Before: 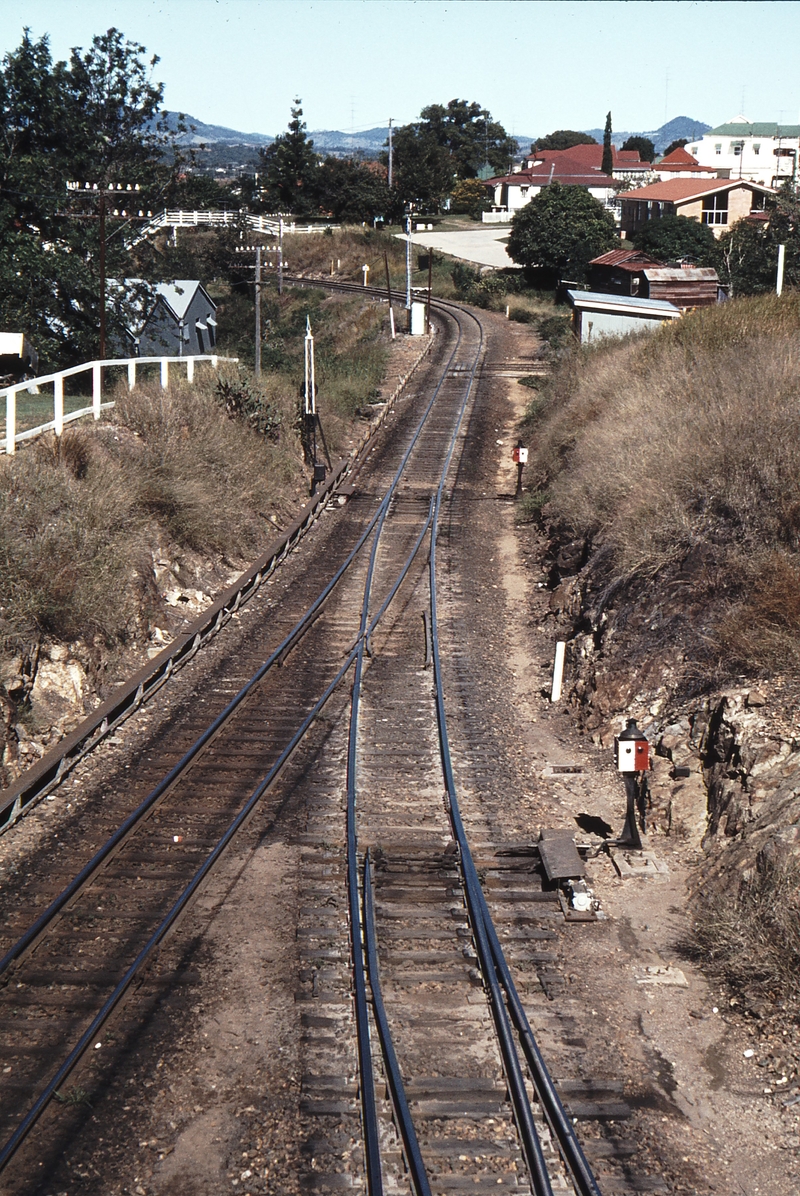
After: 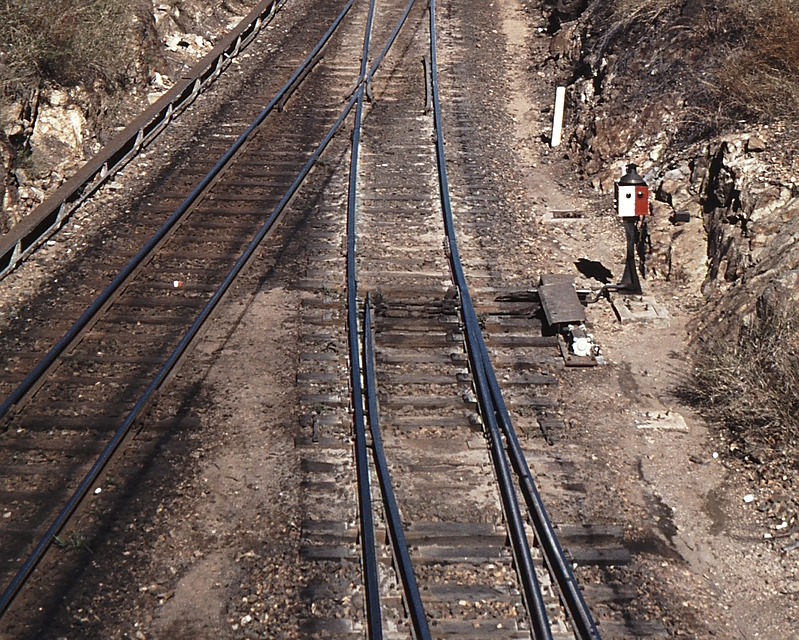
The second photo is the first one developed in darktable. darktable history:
sharpen: radius 1.838, amount 0.41, threshold 1.653
crop and rotate: top 46.458%, right 0.047%
